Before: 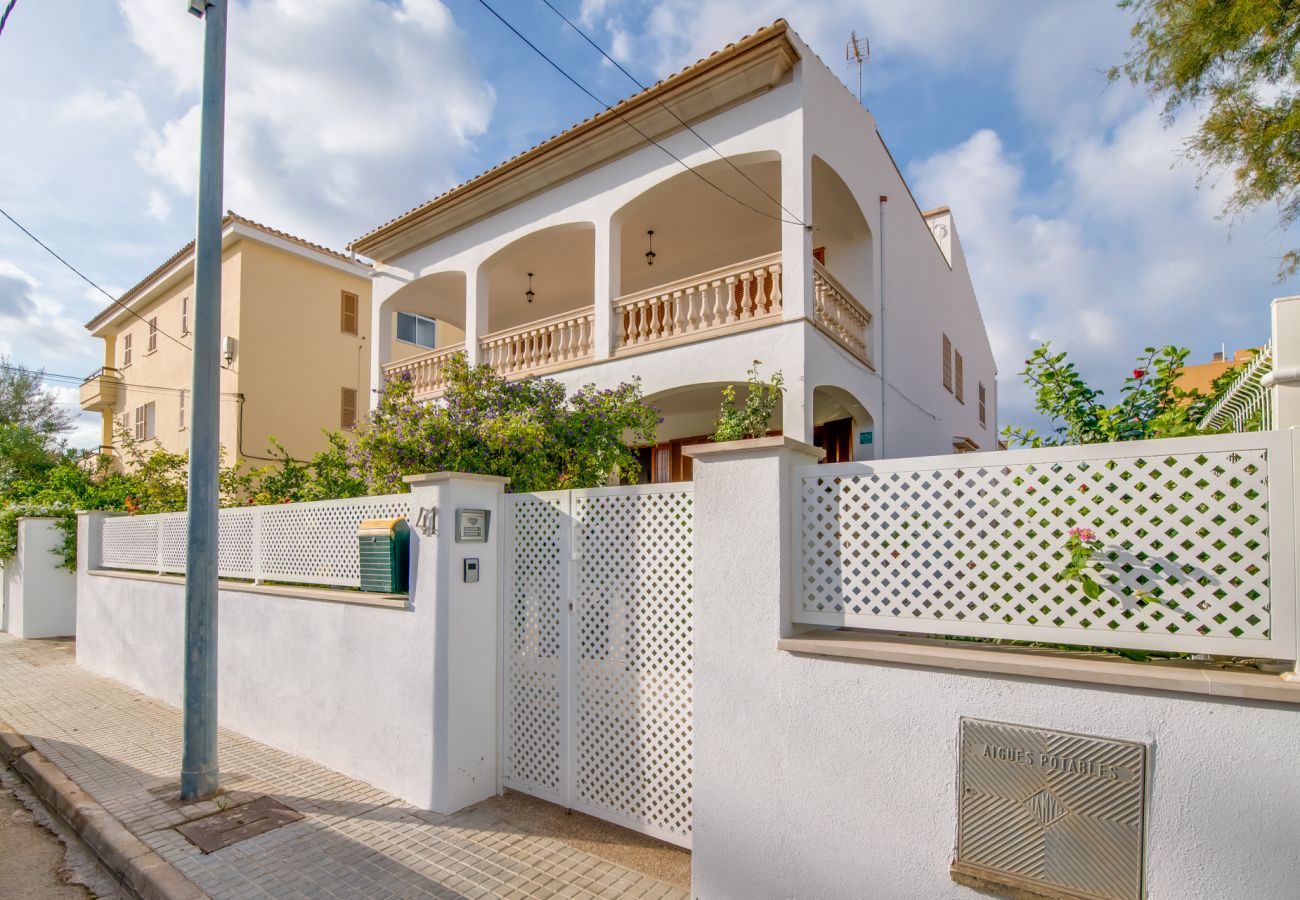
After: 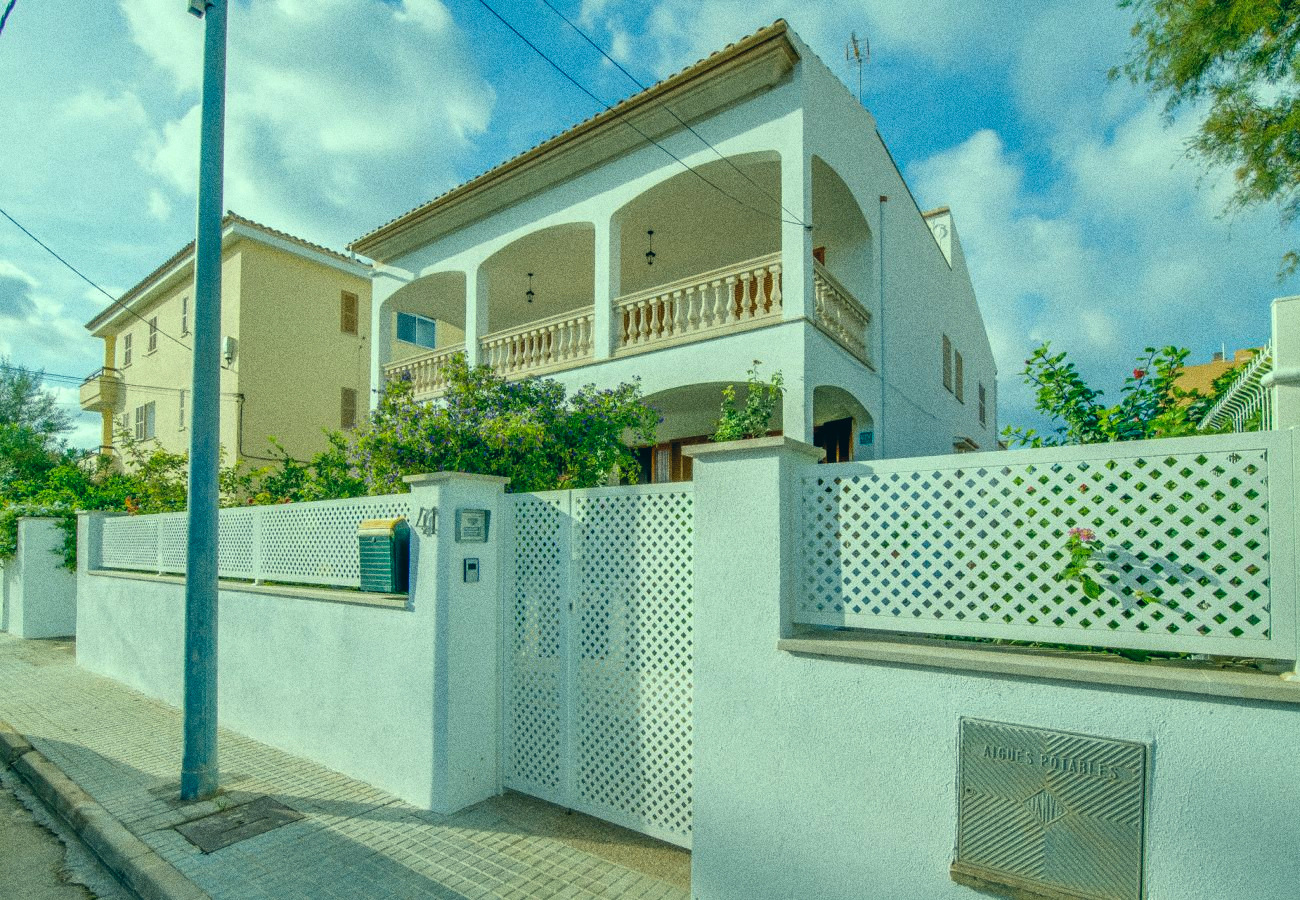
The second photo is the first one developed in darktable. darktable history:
shadows and highlights: shadows 10, white point adjustment 1, highlights -40
color correction: highlights a* -20.08, highlights b* 9.8, shadows a* -20.4, shadows b* -10.76
grain: coarseness 0.09 ISO, strength 40%
